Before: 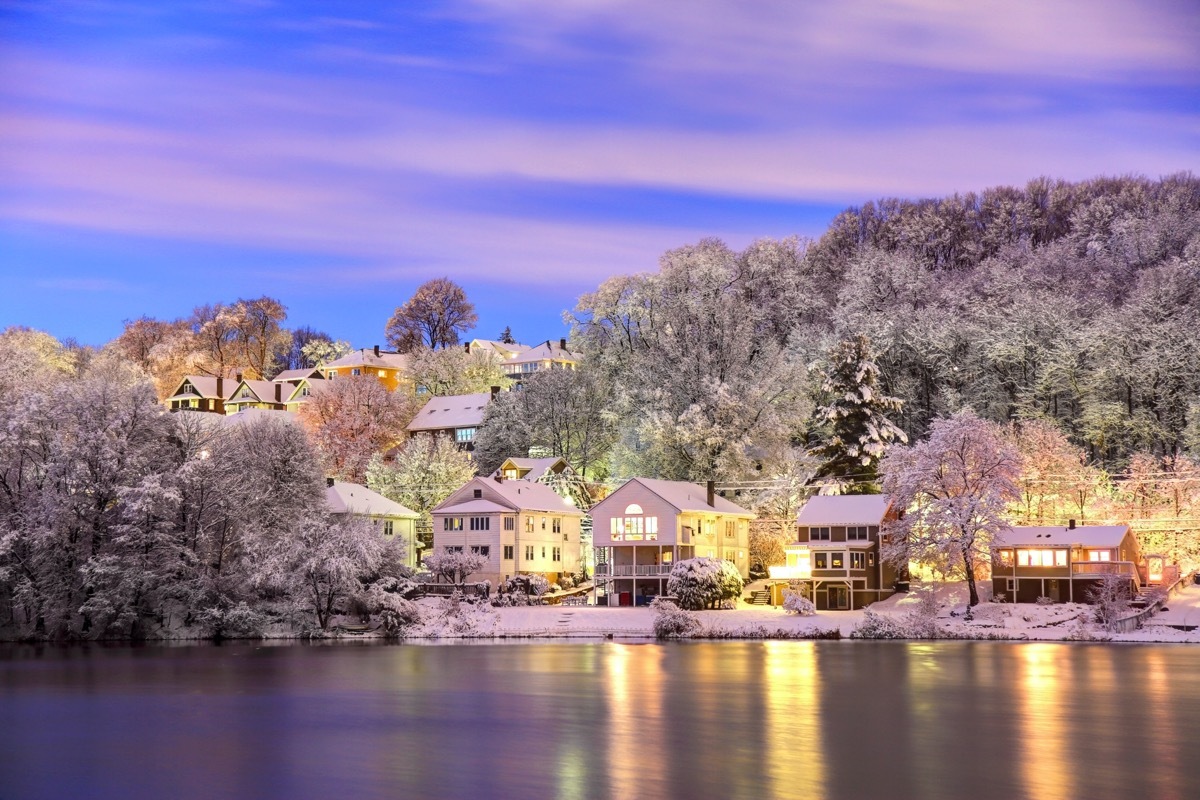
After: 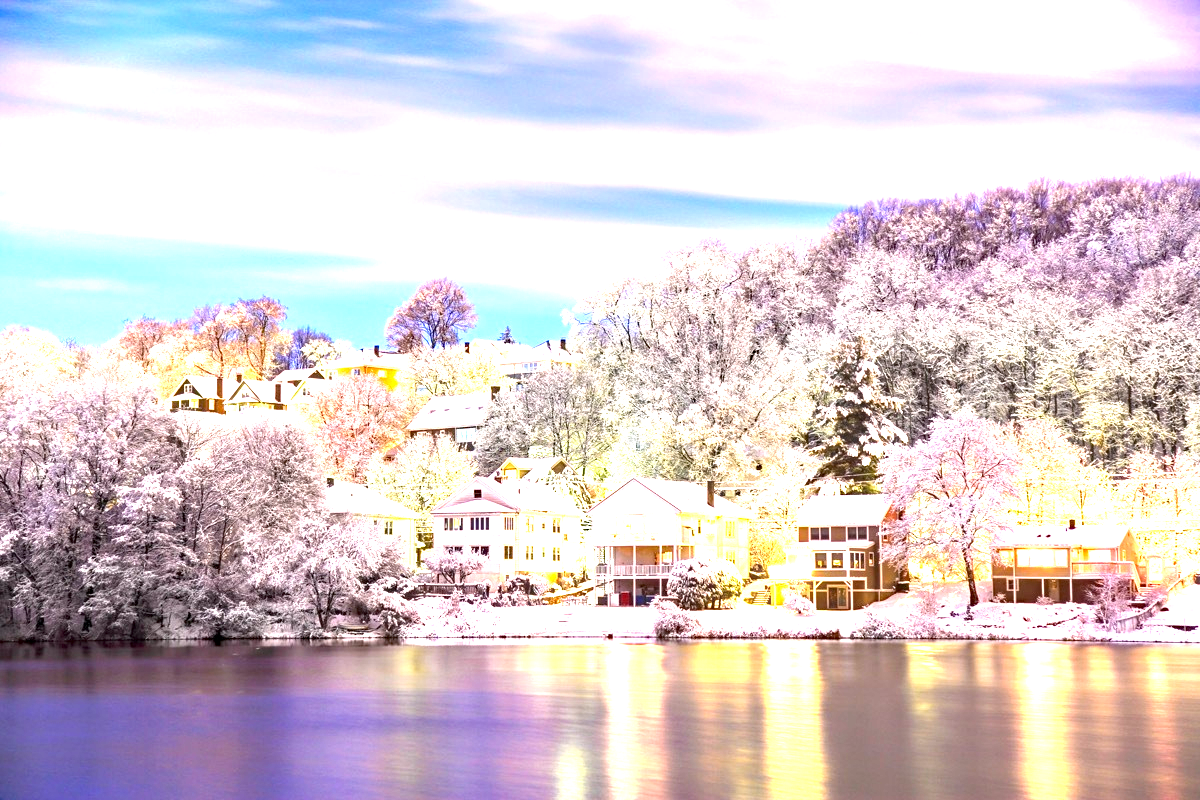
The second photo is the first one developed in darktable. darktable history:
exposure: black level correction 0, exposure 1.975 EV, compensate exposure bias true, compensate highlight preservation false
haze removal: compatibility mode true, adaptive false
